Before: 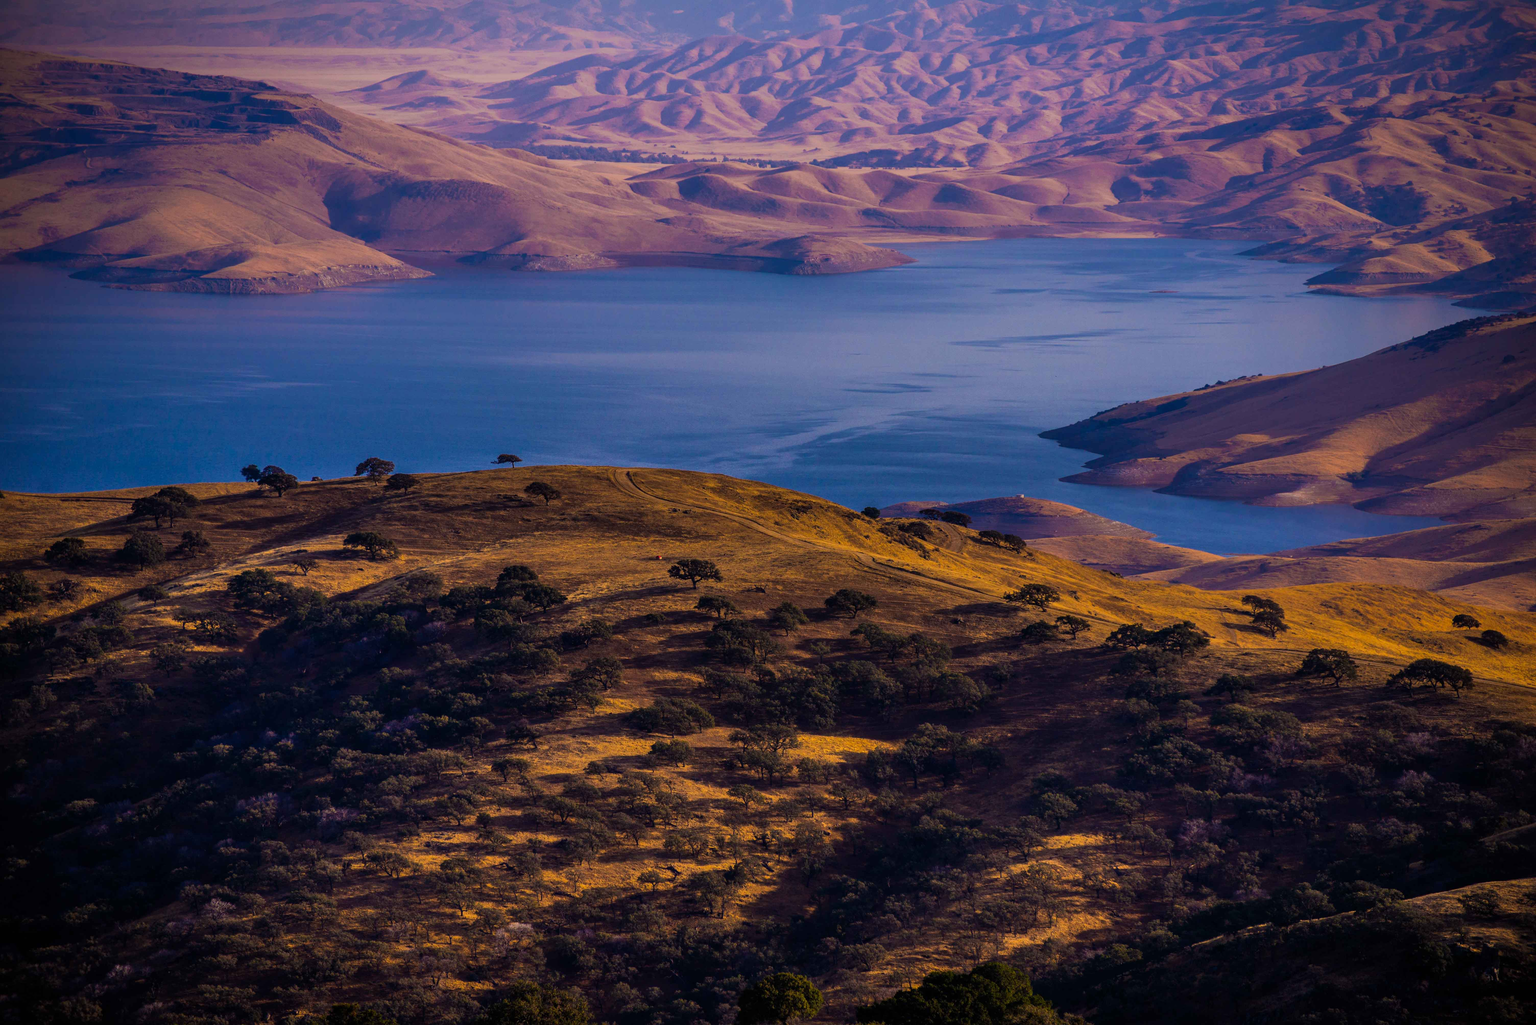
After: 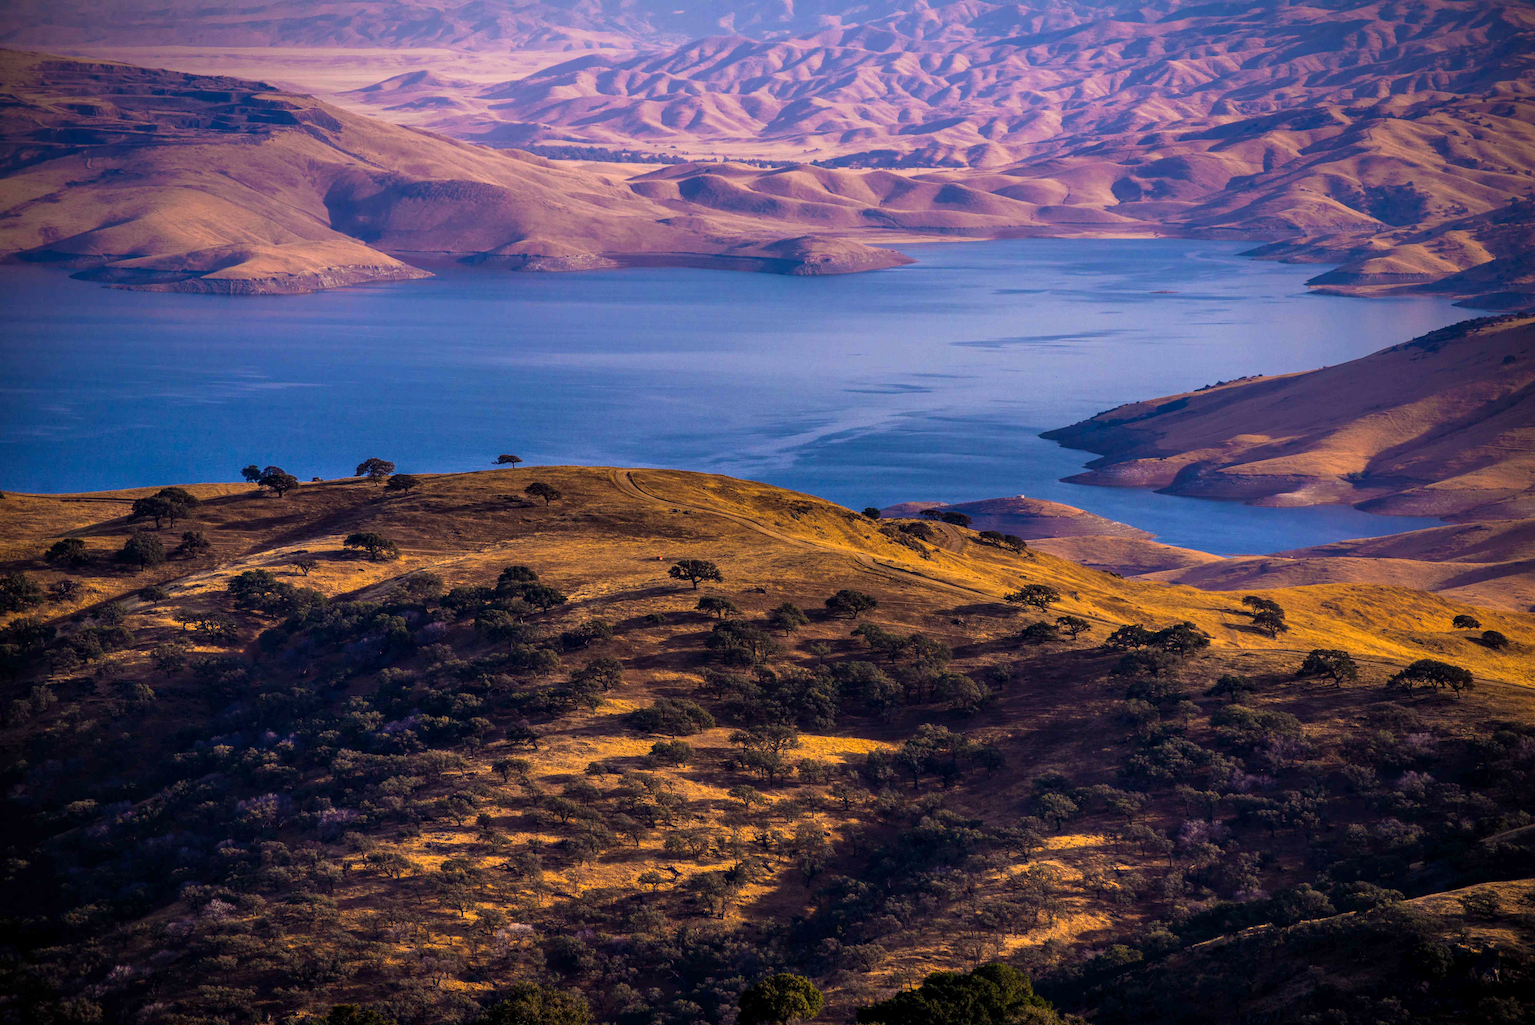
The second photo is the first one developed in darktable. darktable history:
local contrast: highlights 100%, shadows 100%, detail 120%, midtone range 0.2
exposure: black level correction 0, exposure 0.6 EV, compensate exposure bias true, compensate highlight preservation false
